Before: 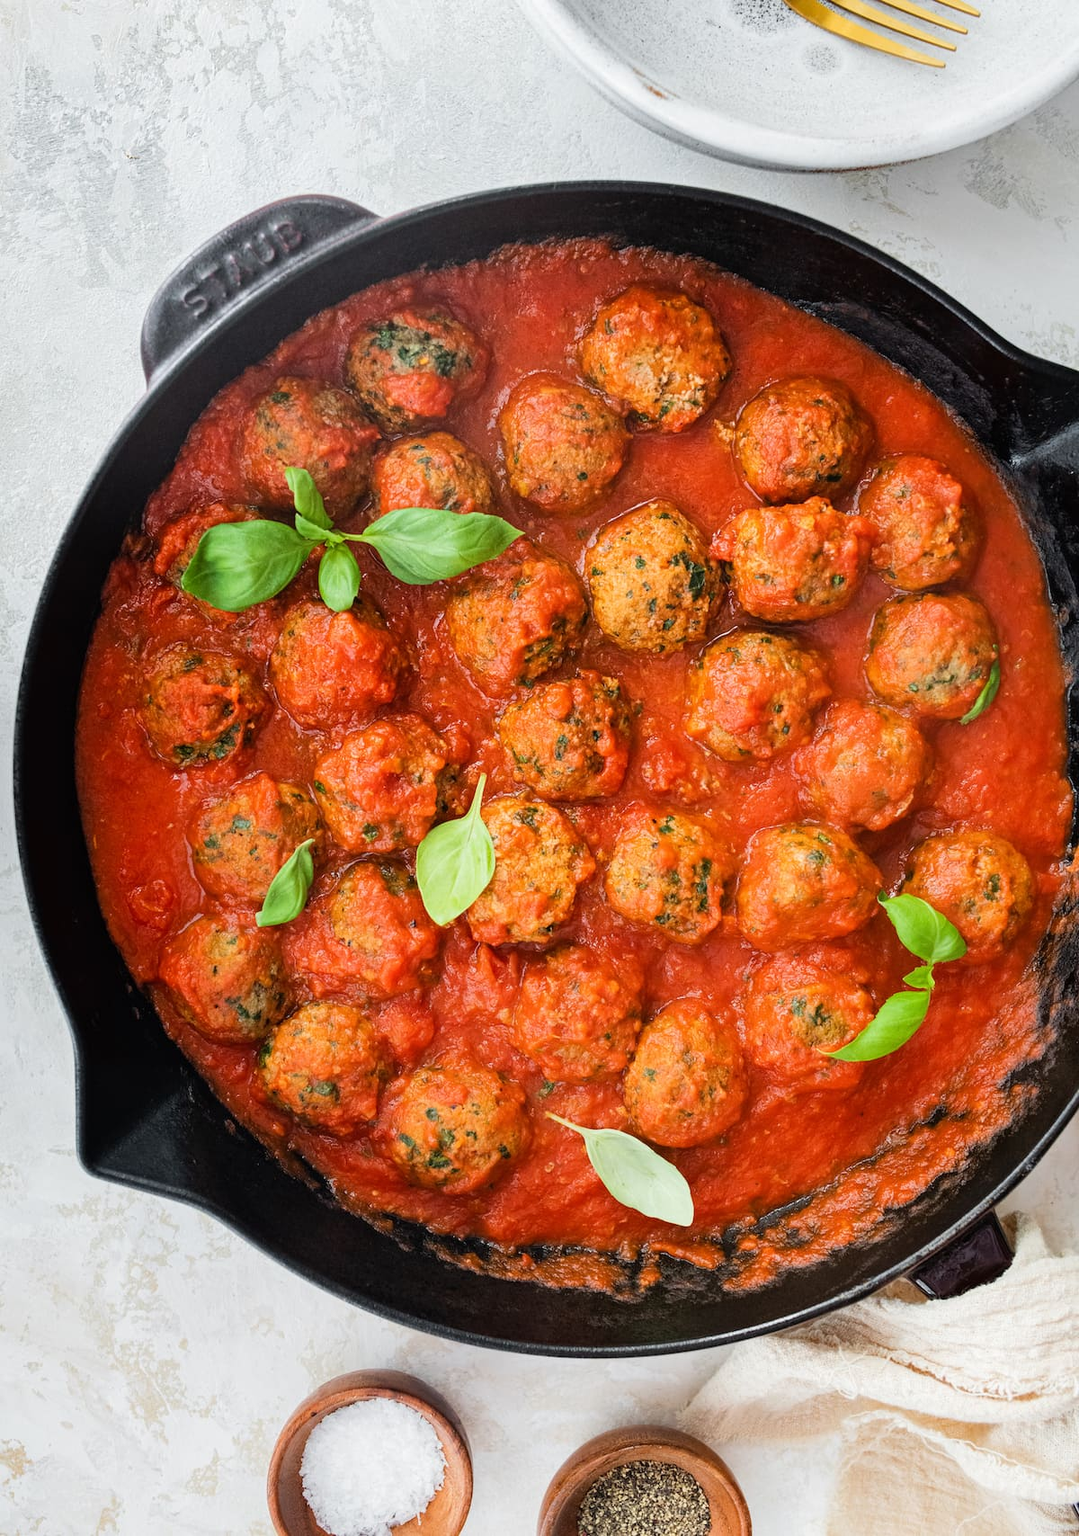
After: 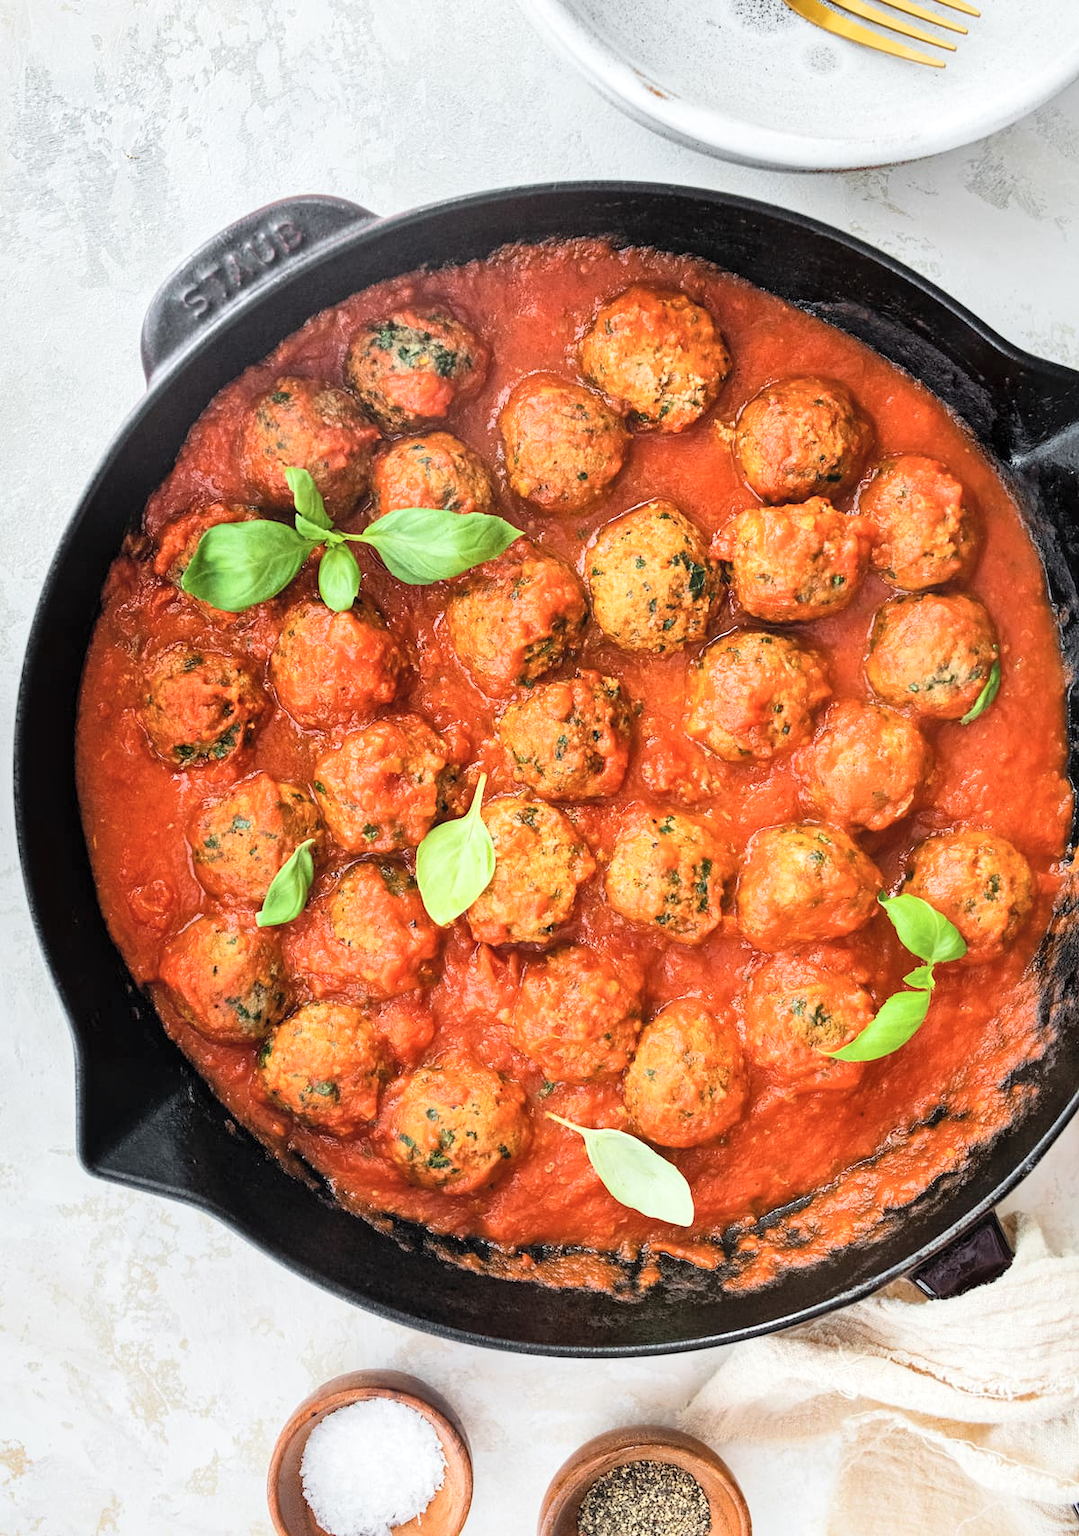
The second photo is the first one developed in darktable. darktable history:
local contrast: mode bilateral grid, contrast 20, coarseness 50, detail 144%, midtone range 0.2
contrast brightness saturation: contrast 0.14, brightness 0.21
